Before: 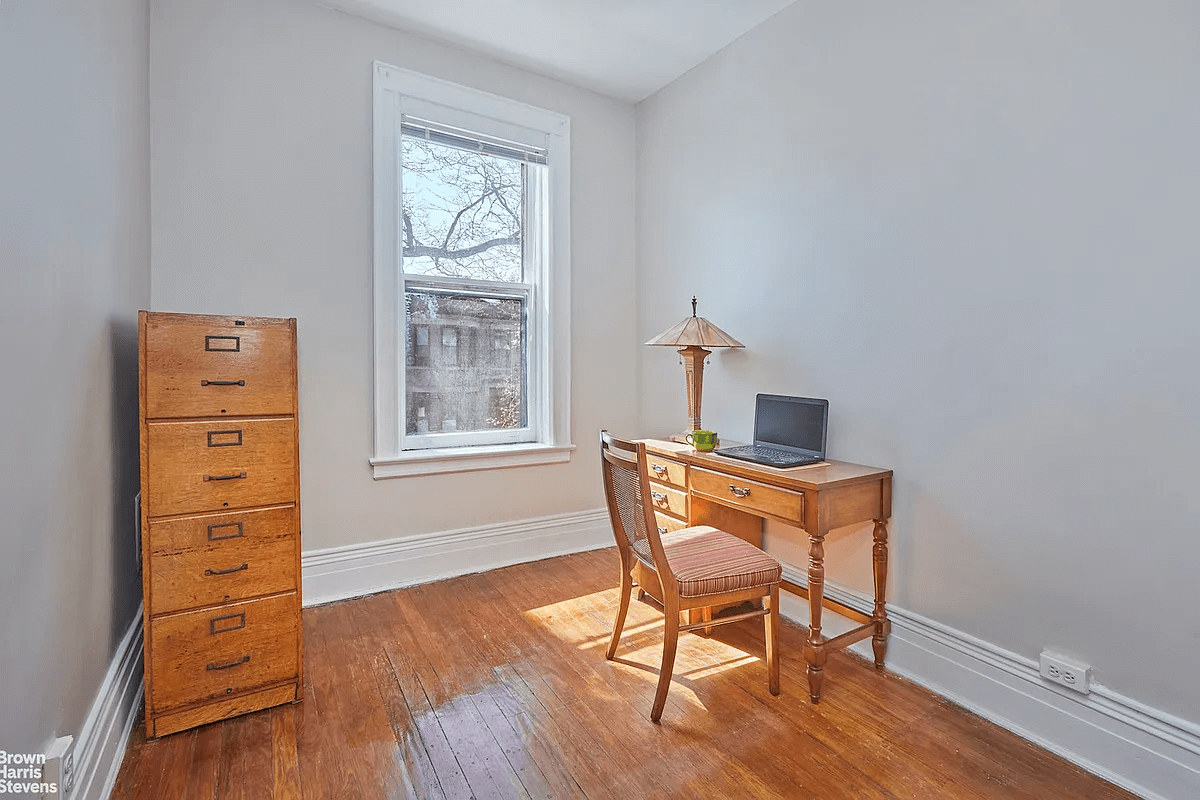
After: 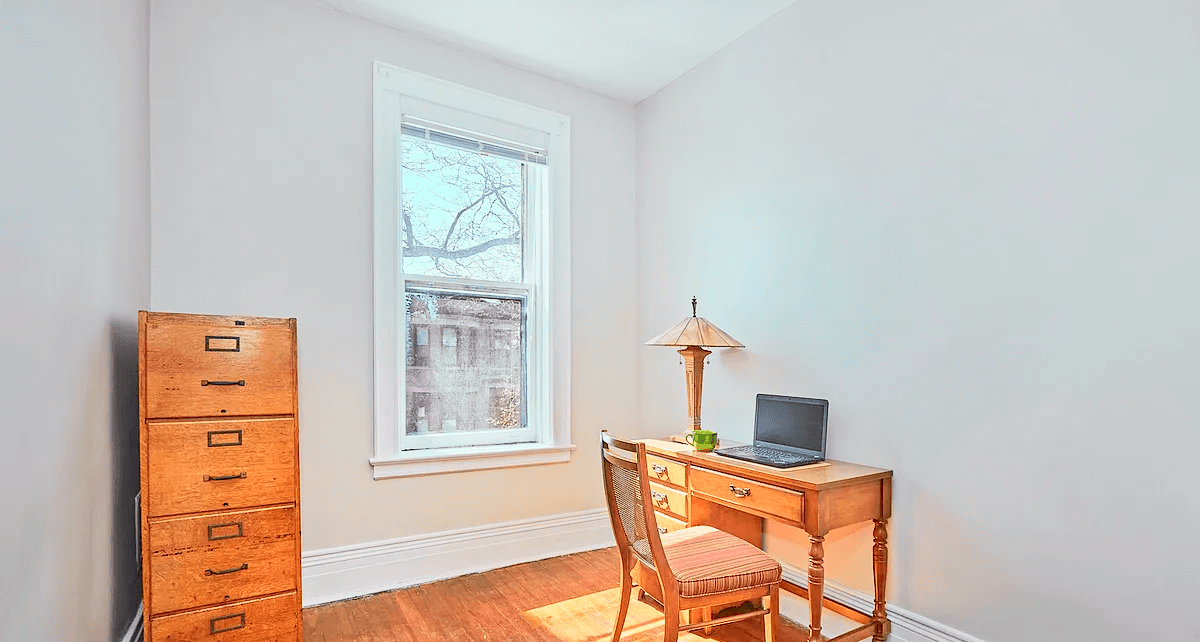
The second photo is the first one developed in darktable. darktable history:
tone curve: curves: ch0 [(0, 0.003) (0.044, 0.032) (0.12, 0.089) (0.19, 0.175) (0.271, 0.294) (0.457, 0.546) (0.588, 0.71) (0.701, 0.815) (0.86, 0.922) (1, 0.982)]; ch1 [(0, 0) (0.247, 0.215) (0.433, 0.382) (0.466, 0.426) (0.493, 0.481) (0.501, 0.5) (0.517, 0.524) (0.557, 0.582) (0.598, 0.651) (0.671, 0.735) (0.796, 0.85) (1, 1)]; ch2 [(0, 0) (0.249, 0.216) (0.357, 0.317) (0.448, 0.432) (0.478, 0.492) (0.498, 0.499) (0.517, 0.53) (0.537, 0.57) (0.569, 0.623) (0.61, 0.663) (0.706, 0.75) (0.808, 0.809) (0.991, 0.968)], color space Lab, independent channels, preserve colors none
crop: bottom 19.644%
